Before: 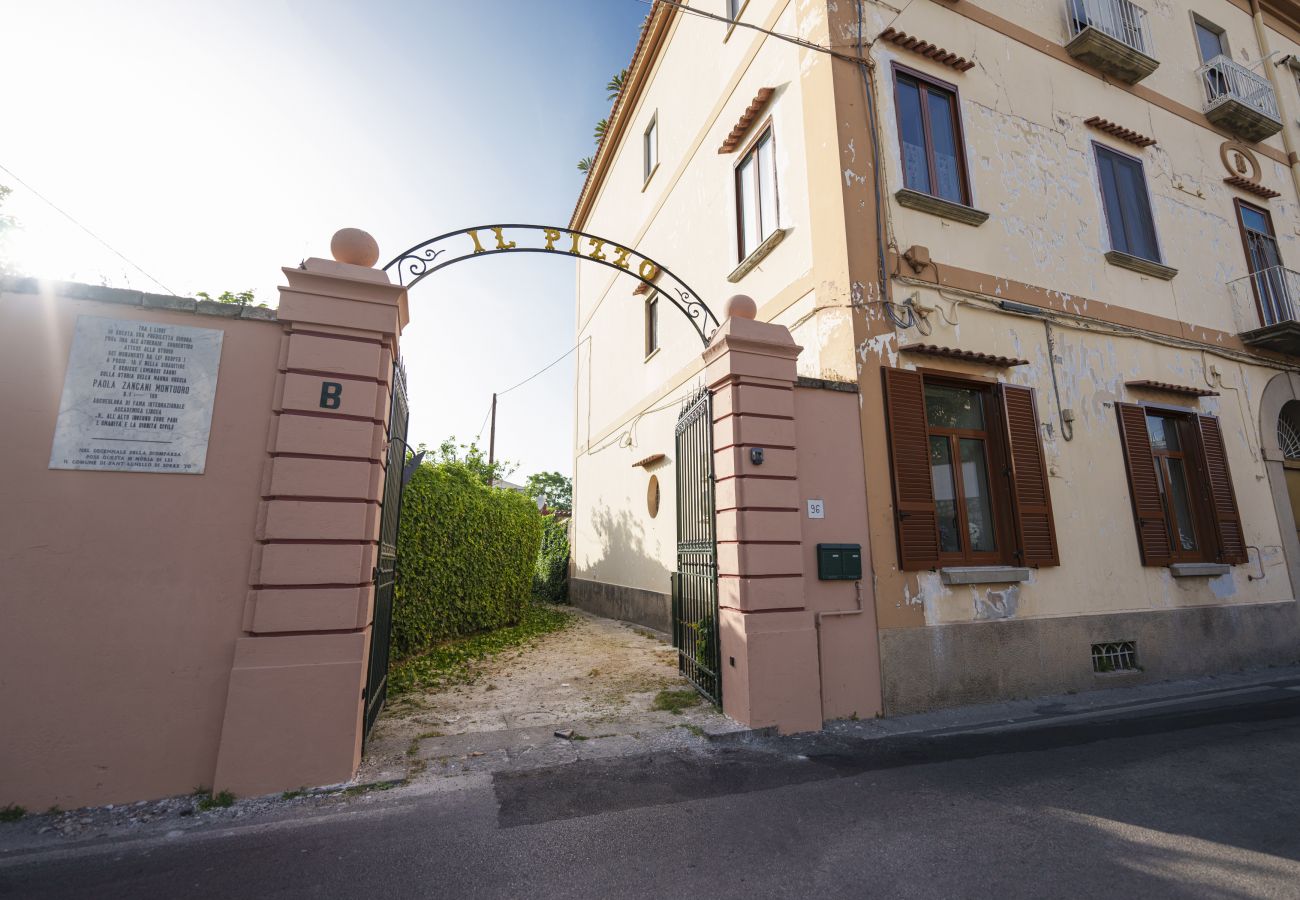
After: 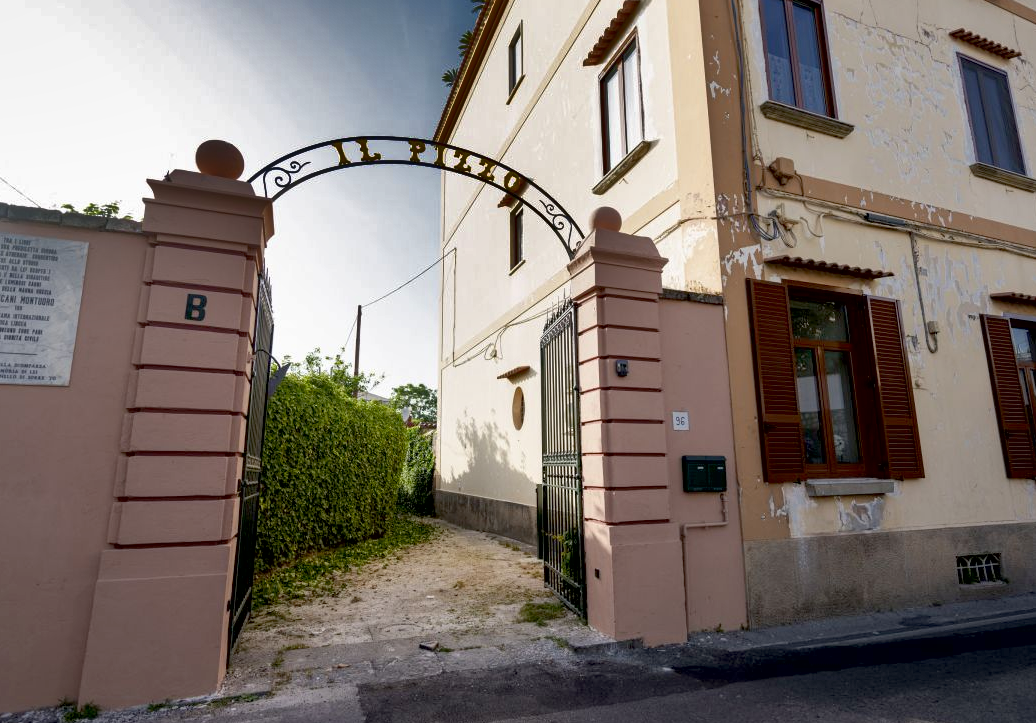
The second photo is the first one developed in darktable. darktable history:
exposure: black level correction 0.017, exposure -0.008 EV, compensate exposure bias true, compensate highlight preservation false
crop and rotate: left 10.414%, top 9.789%, right 9.86%, bottom 9.859%
shadows and highlights: shadows 20.86, highlights -80.97, shadows color adjustment 97.99%, highlights color adjustment 57.84%, soften with gaussian
contrast brightness saturation: contrast 0.011, saturation -0.07
